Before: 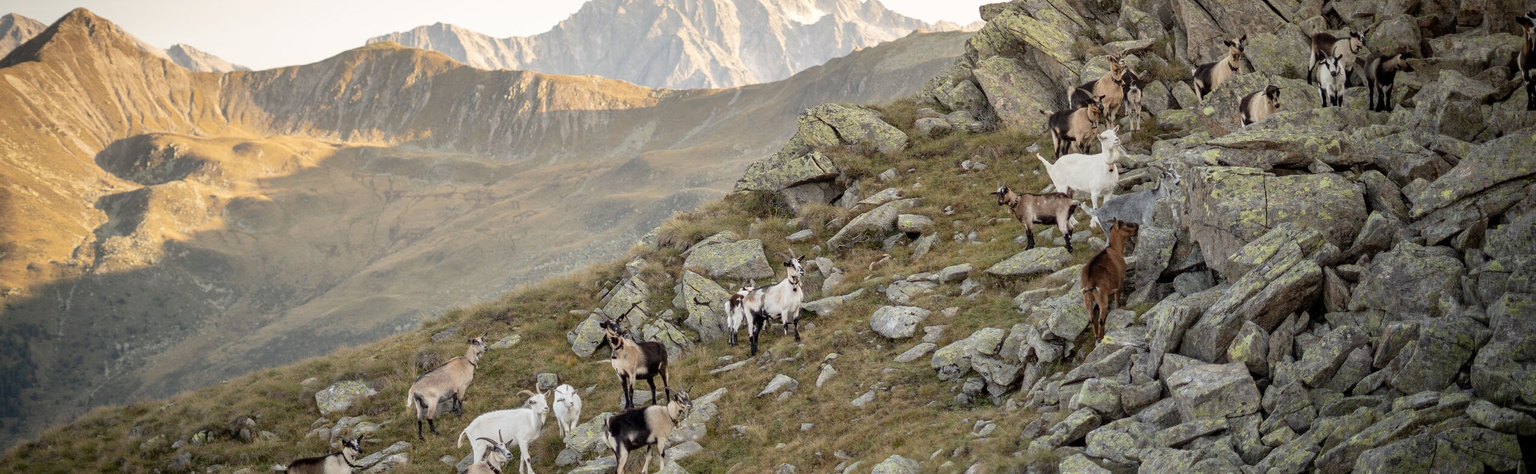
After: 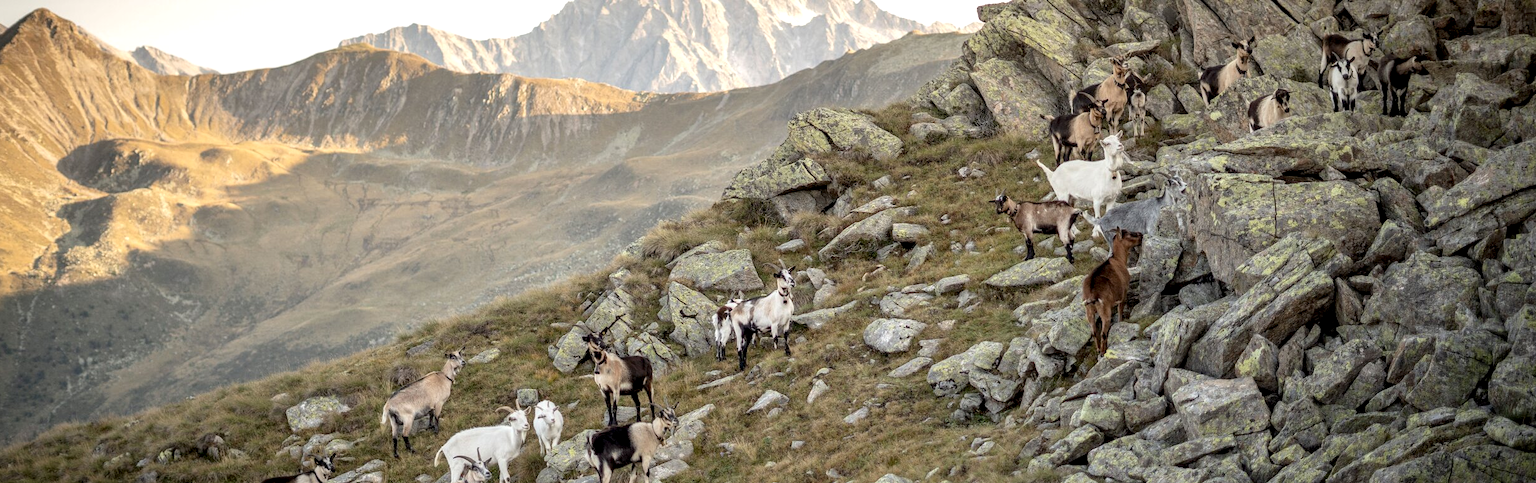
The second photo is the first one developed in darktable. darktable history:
crop and rotate: left 2.646%, right 1.226%, bottom 2.017%
exposure: exposure 0.19 EV, compensate highlight preservation false
local contrast: shadows 92%, midtone range 0.494
